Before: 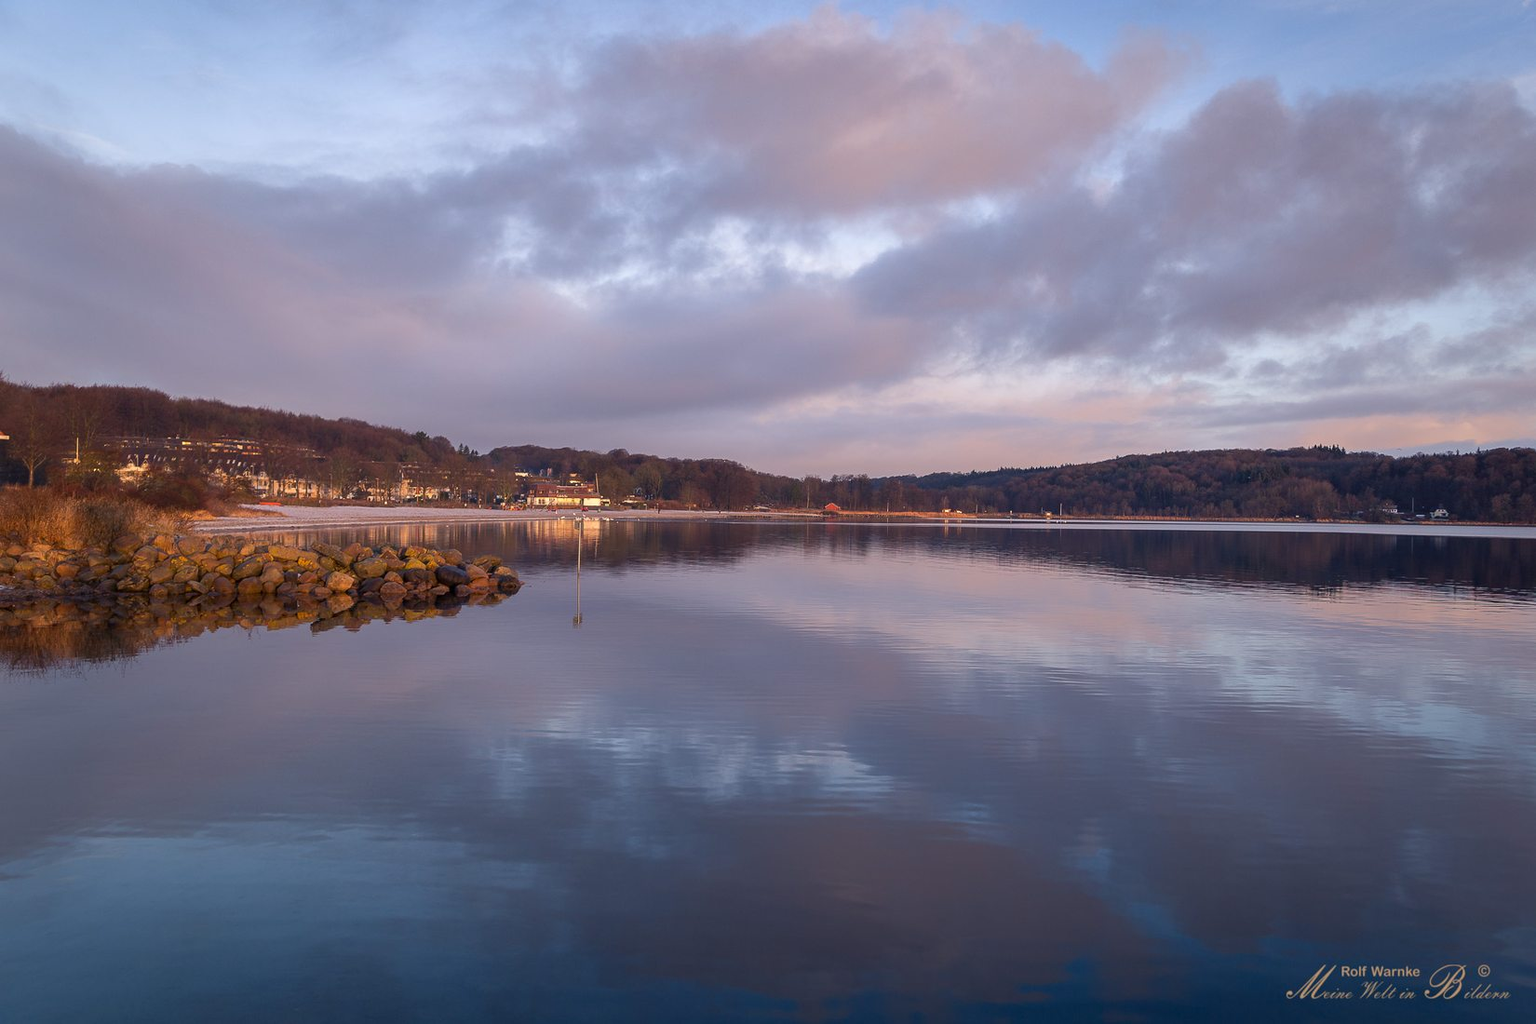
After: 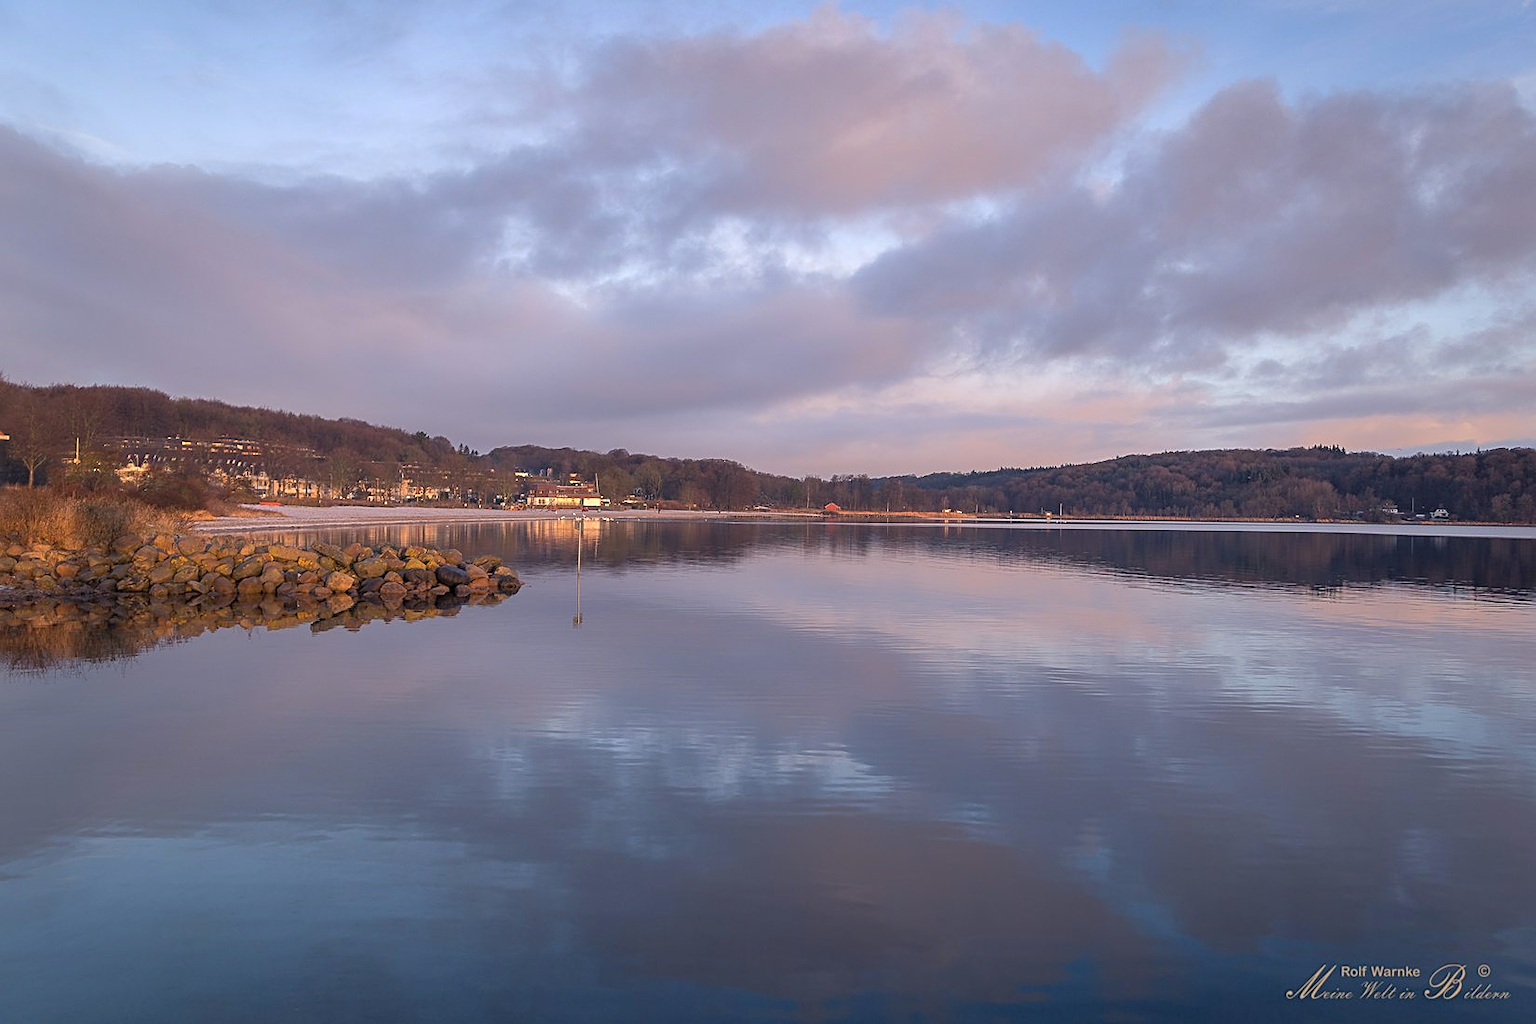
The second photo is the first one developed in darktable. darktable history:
contrast brightness saturation: brightness 0.13
sharpen: on, module defaults
tone curve: curves: ch0 [(0, 0) (0.915, 0.89) (1, 1)], preserve colors none
